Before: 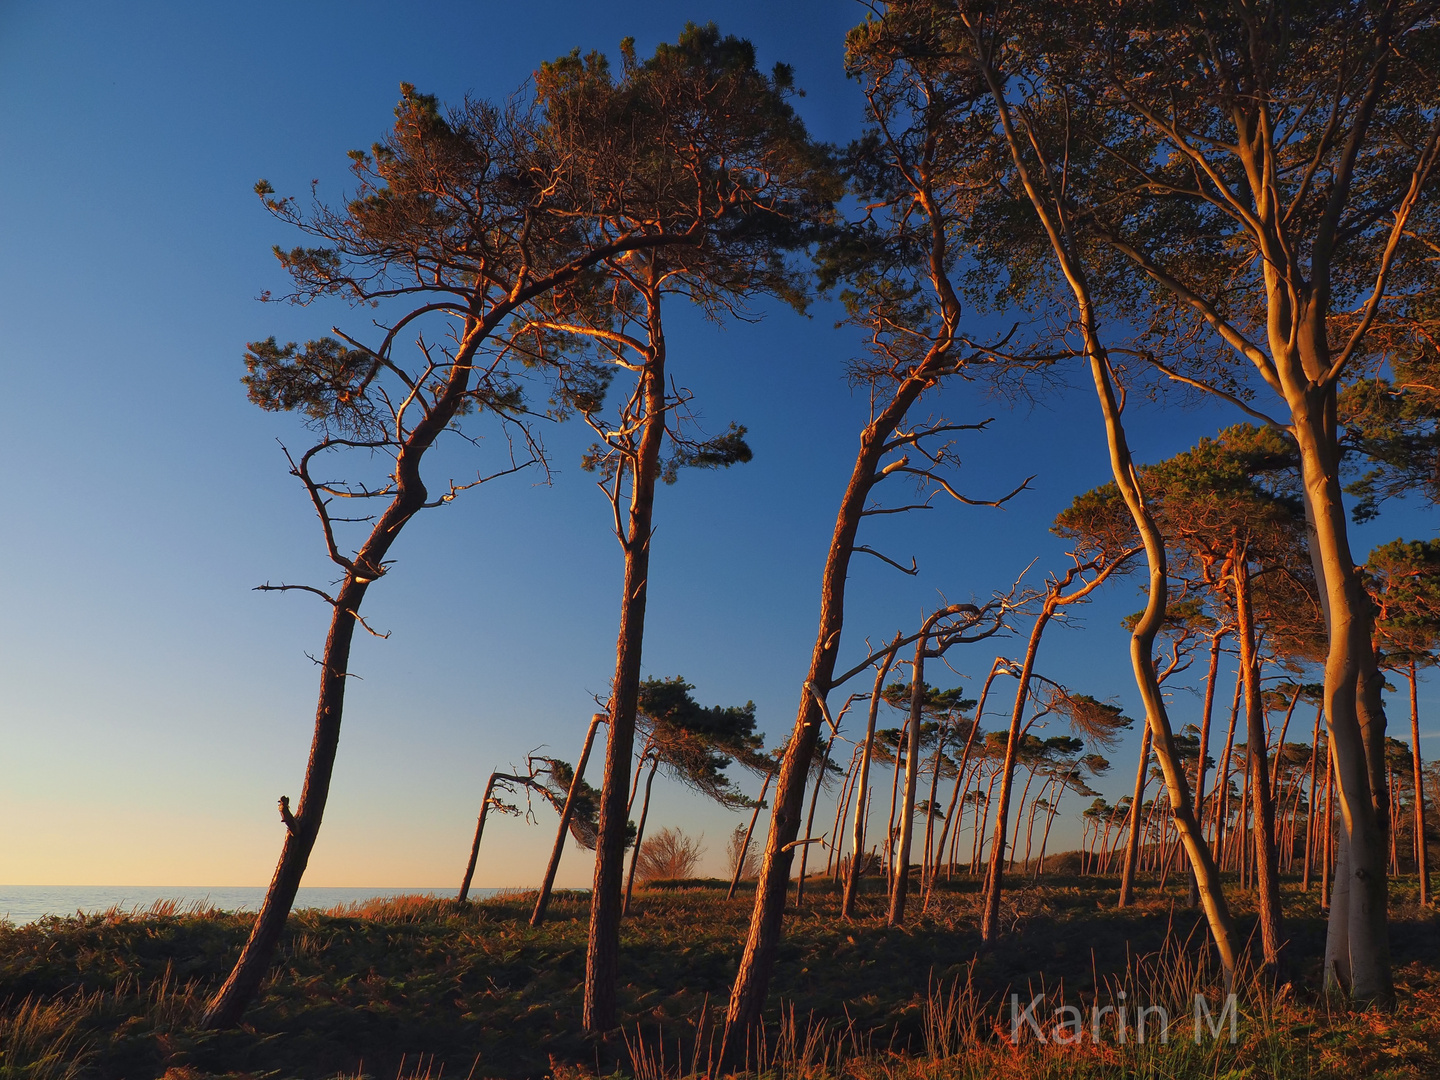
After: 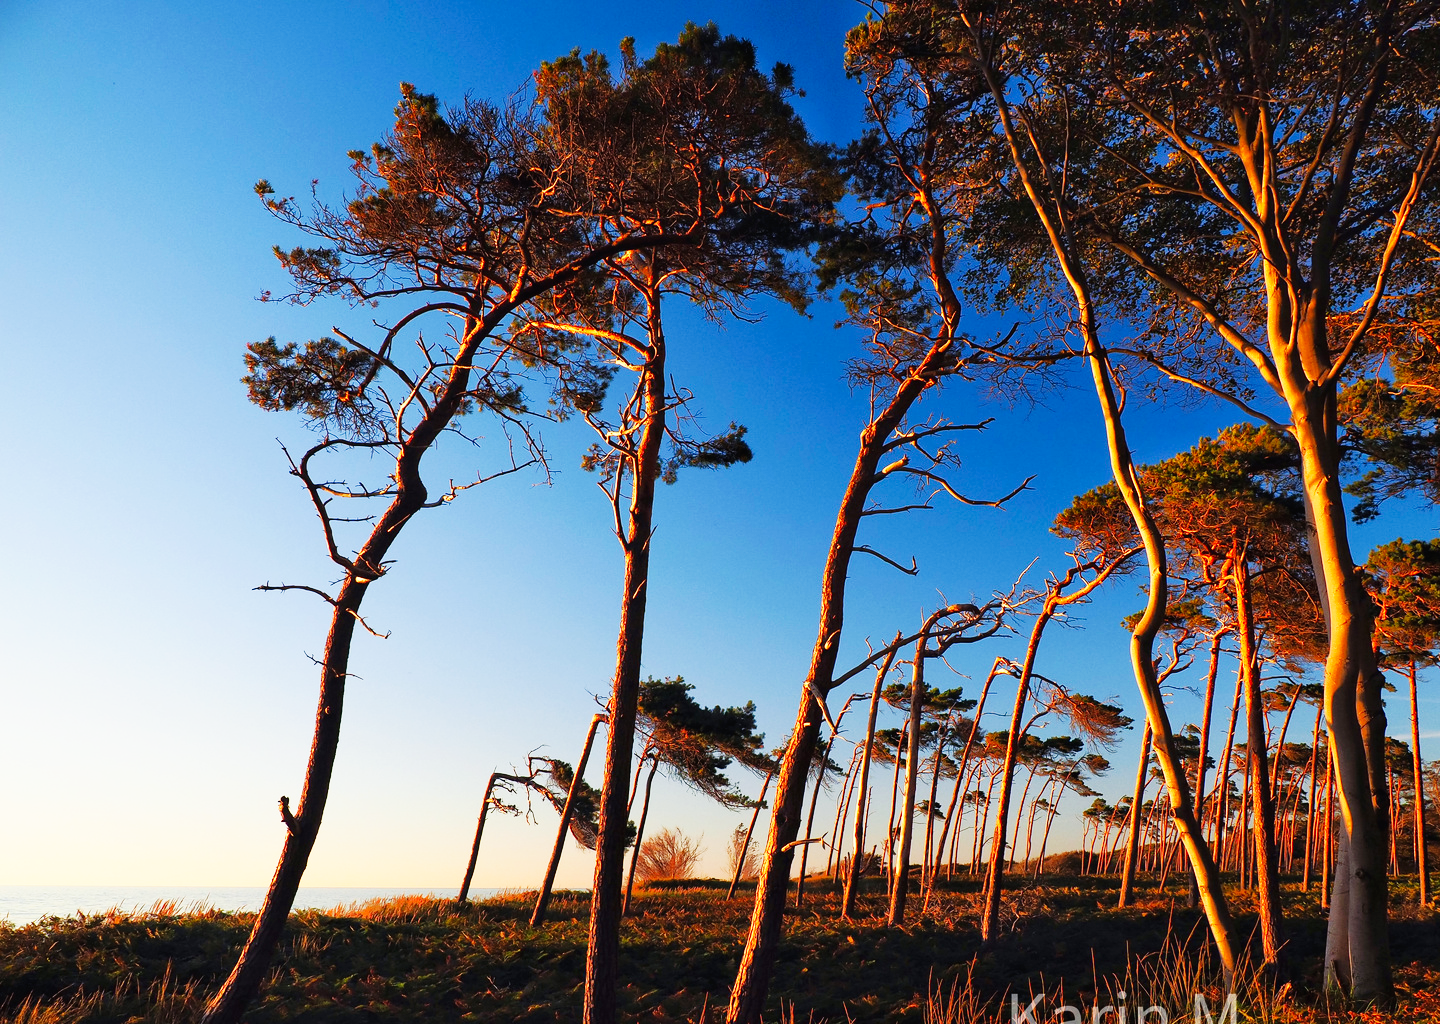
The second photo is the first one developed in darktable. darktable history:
crop and rotate: top 0%, bottom 5.097%
base curve: curves: ch0 [(0, 0) (0.007, 0.004) (0.027, 0.03) (0.046, 0.07) (0.207, 0.54) (0.442, 0.872) (0.673, 0.972) (1, 1)], preserve colors none
